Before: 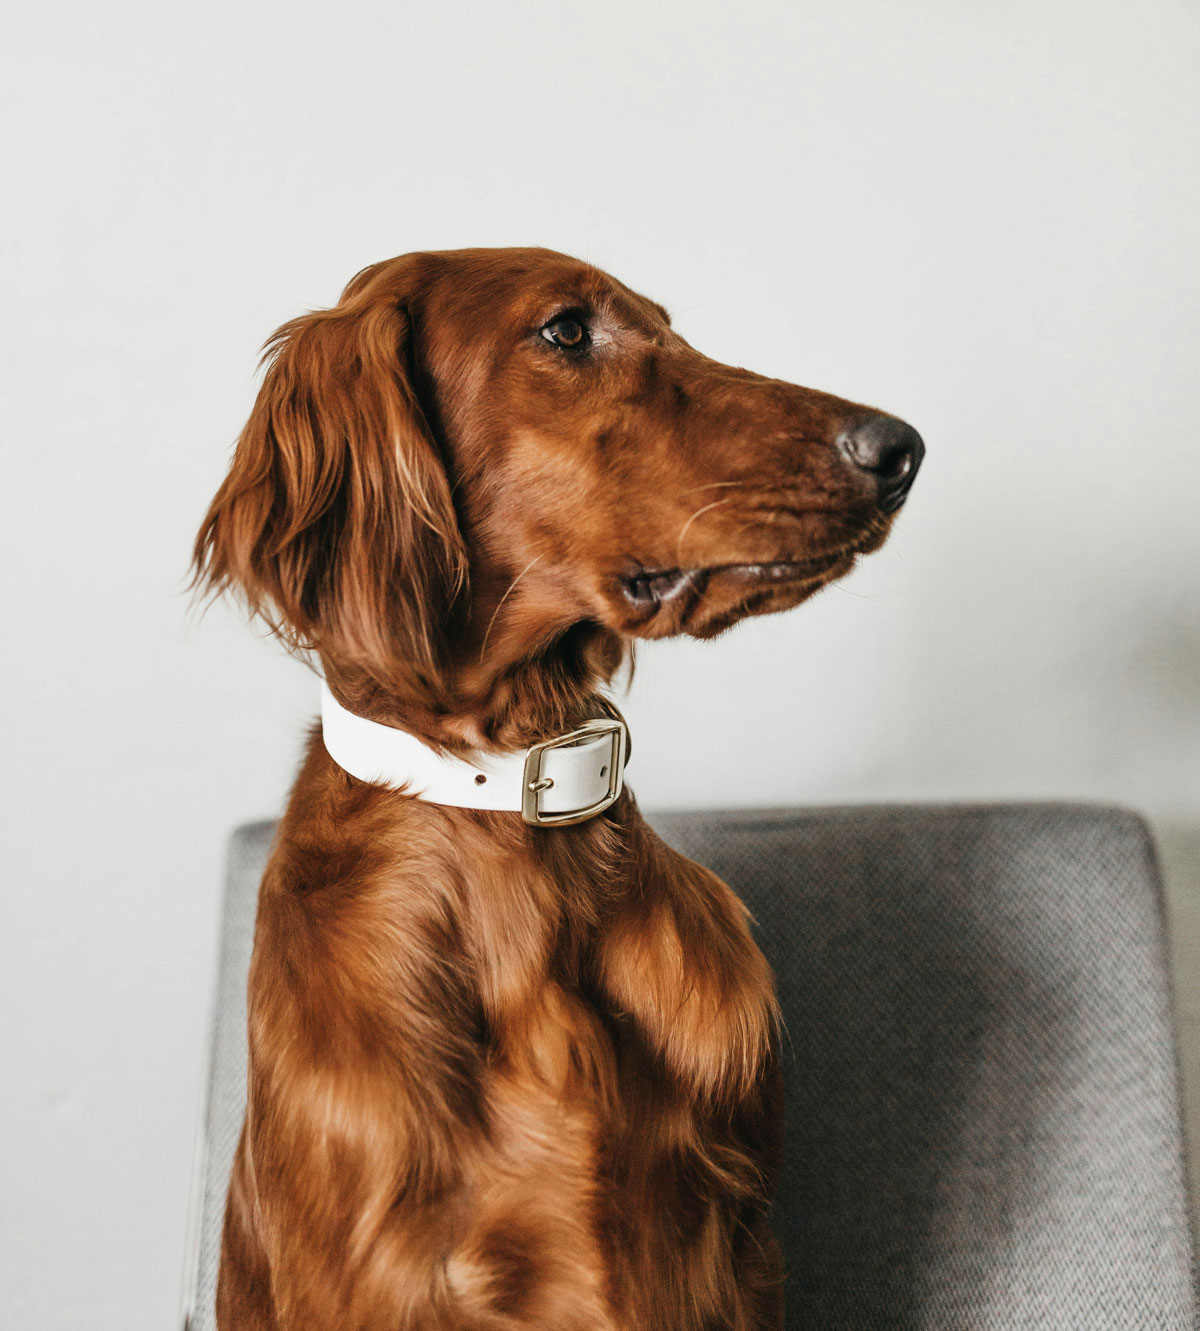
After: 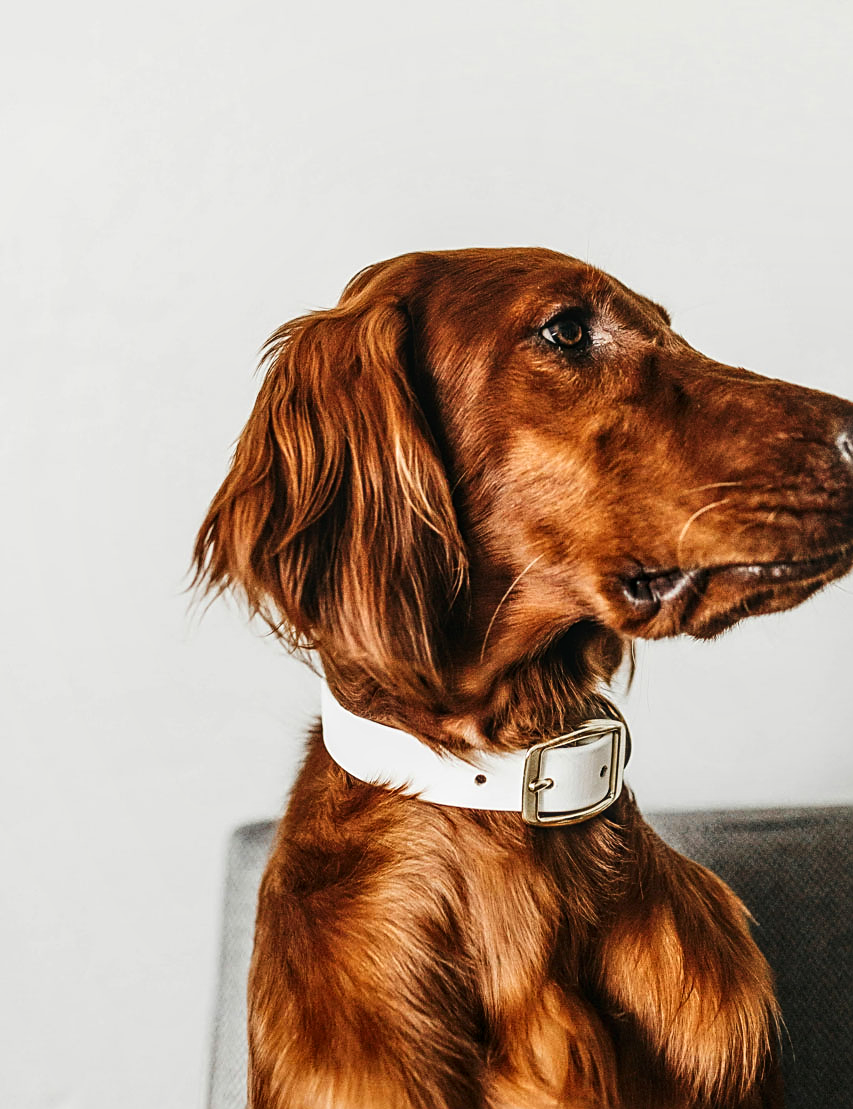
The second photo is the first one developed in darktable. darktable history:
sharpen: on, module defaults
local contrast: on, module defaults
crop: right 28.885%, bottom 16.626%
contrast brightness saturation: contrast 0.15, brightness -0.01, saturation 0.1
tone curve: curves: ch0 [(0, 0) (0.003, 0.013) (0.011, 0.016) (0.025, 0.023) (0.044, 0.036) (0.069, 0.051) (0.1, 0.076) (0.136, 0.107) (0.177, 0.145) (0.224, 0.186) (0.277, 0.246) (0.335, 0.311) (0.399, 0.378) (0.468, 0.462) (0.543, 0.548) (0.623, 0.636) (0.709, 0.728) (0.801, 0.816) (0.898, 0.9) (1, 1)], preserve colors none
